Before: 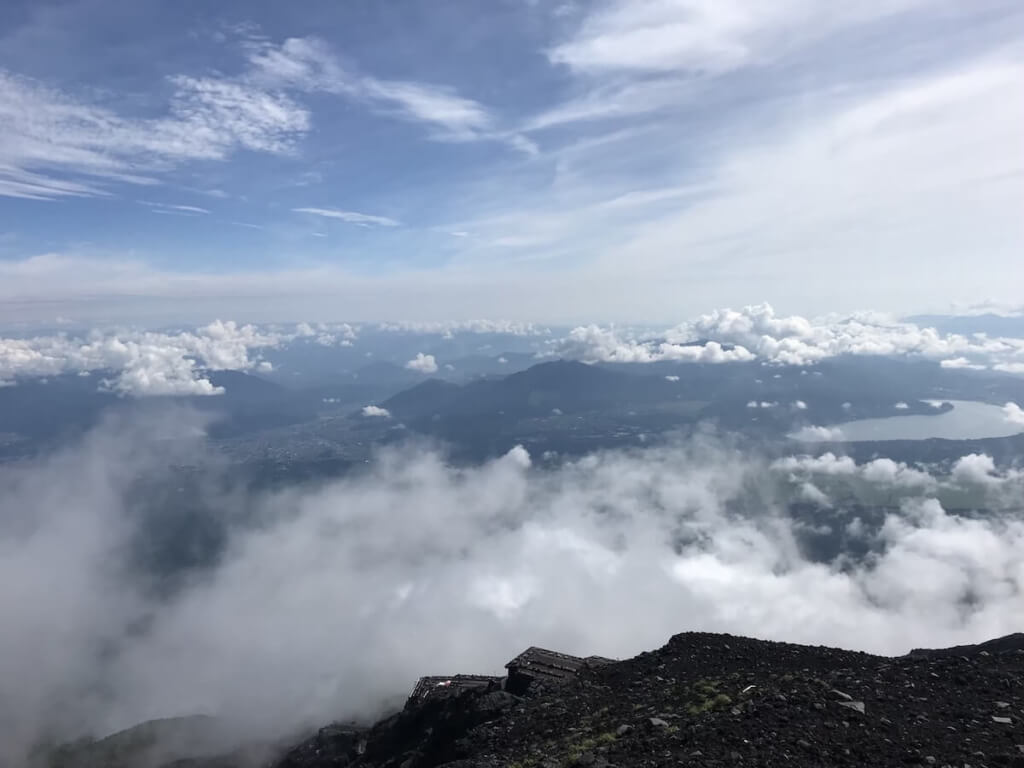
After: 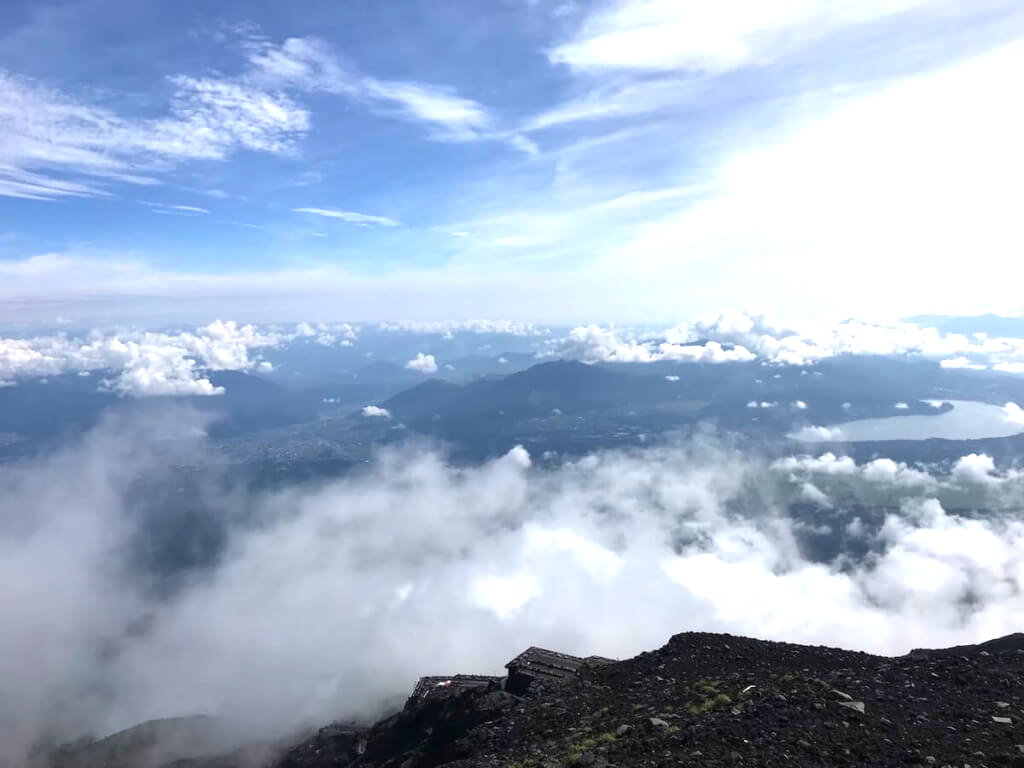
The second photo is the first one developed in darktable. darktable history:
color balance rgb: perceptual saturation grading › global saturation 25.642%, perceptual brilliance grading › global brilliance 17.361%, global vibrance 20%
